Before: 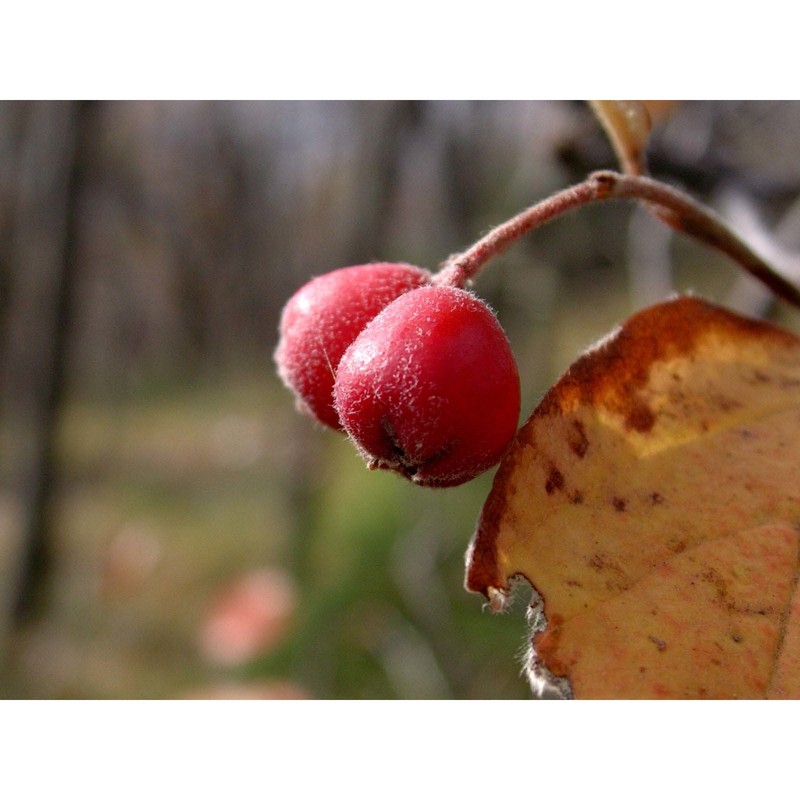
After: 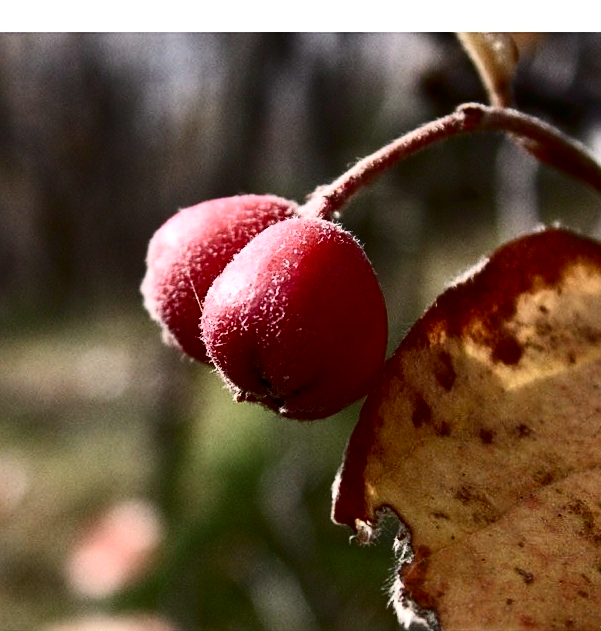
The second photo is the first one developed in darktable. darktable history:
crop: left 16.653%, top 8.587%, right 8.142%, bottom 12.533%
contrast brightness saturation: contrast 0.506, saturation -0.096
sharpen: amount 0.2
